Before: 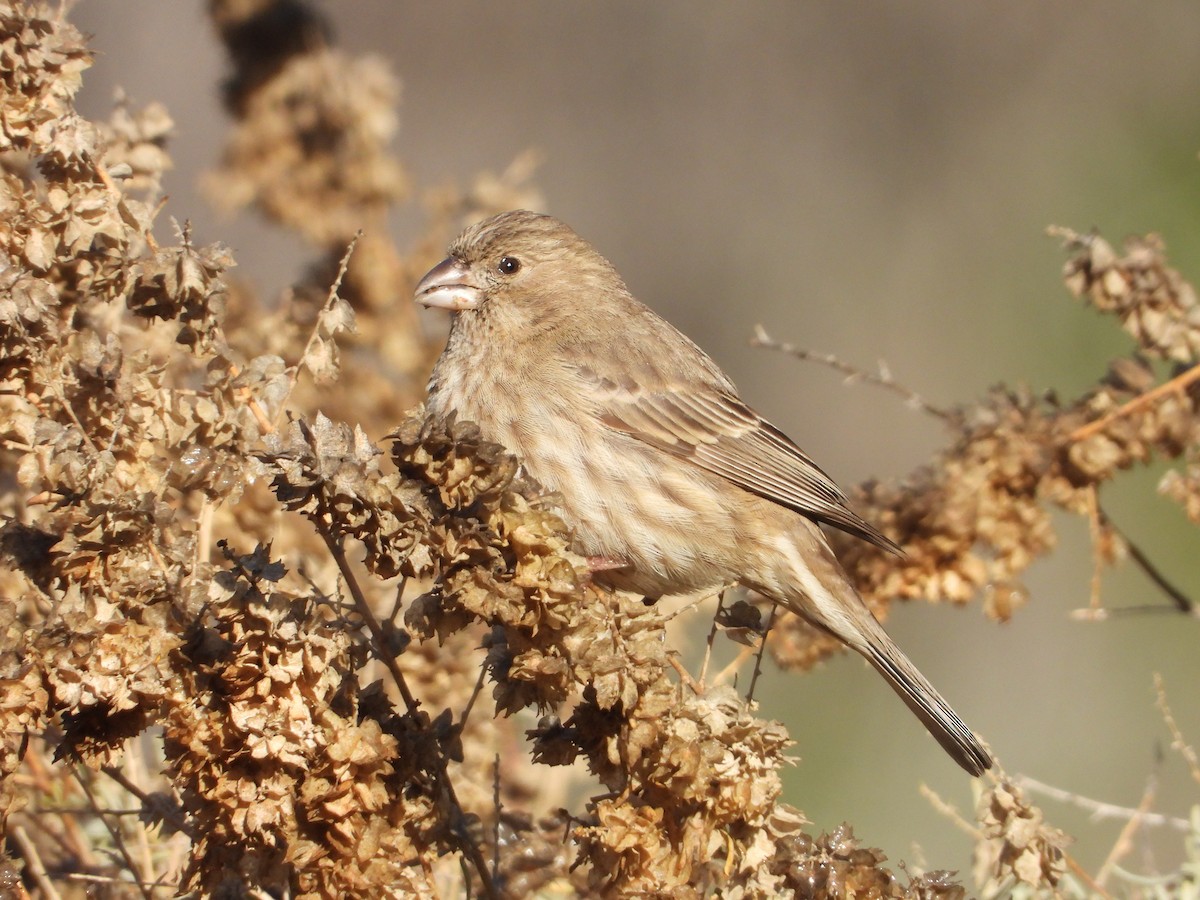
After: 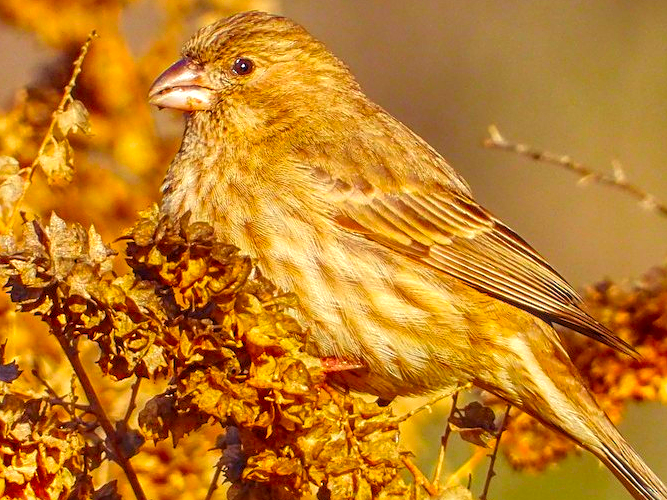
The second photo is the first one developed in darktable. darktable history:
local contrast: highlights 74%, shadows 55%, detail 177%, midtone range 0.214
crop and rotate: left 22.208%, top 22.201%, right 22.154%, bottom 22.236%
sharpen: on, module defaults
color balance rgb: shadows lift › luminance 0.659%, shadows lift › chroma 6.716%, shadows lift › hue 299.38°, perceptual saturation grading › global saturation 17.28%, global vibrance 41.043%
color correction: highlights b* 0.016, saturation 1.78
